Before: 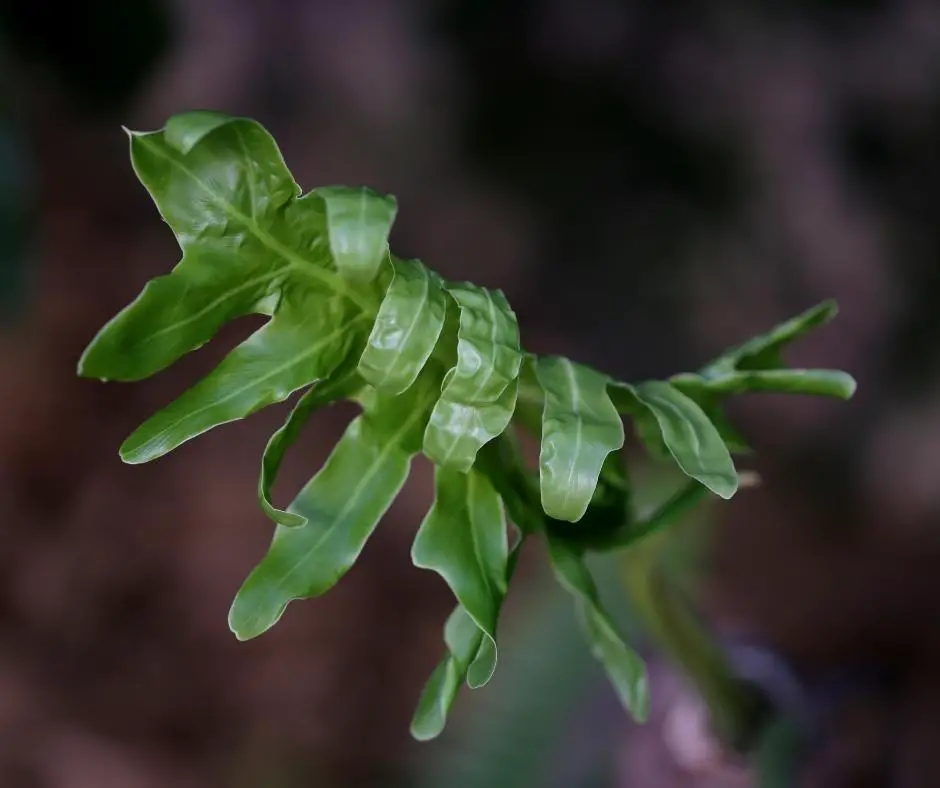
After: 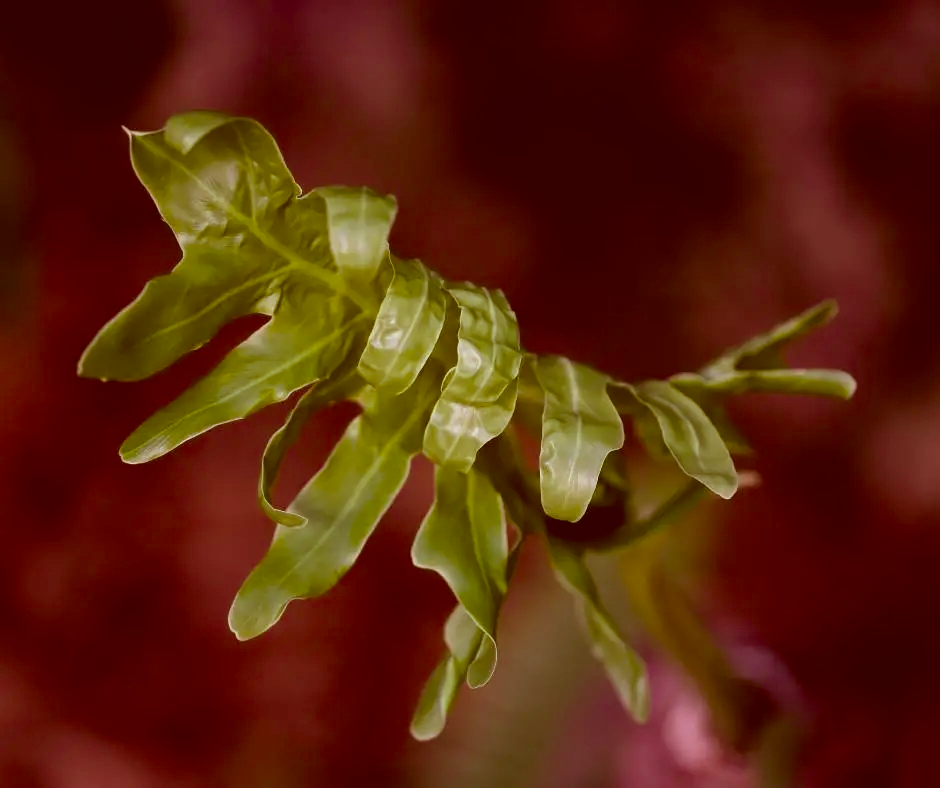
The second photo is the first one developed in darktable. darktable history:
color correction: highlights a* 9.54, highlights b* 8.81, shadows a* 39.6, shadows b* 39.54, saturation 0.767
color balance rgb: highlights gain › luminance 10.518%, linear chroma grading › shadows -29.415%, linear chroma grading › global chroma 35.138%, perceptual saturation grading › global saturation 15.674%, perceptual saturation grading › highlights -19.581%, perceptual saturation grading › shadows 20.009%
